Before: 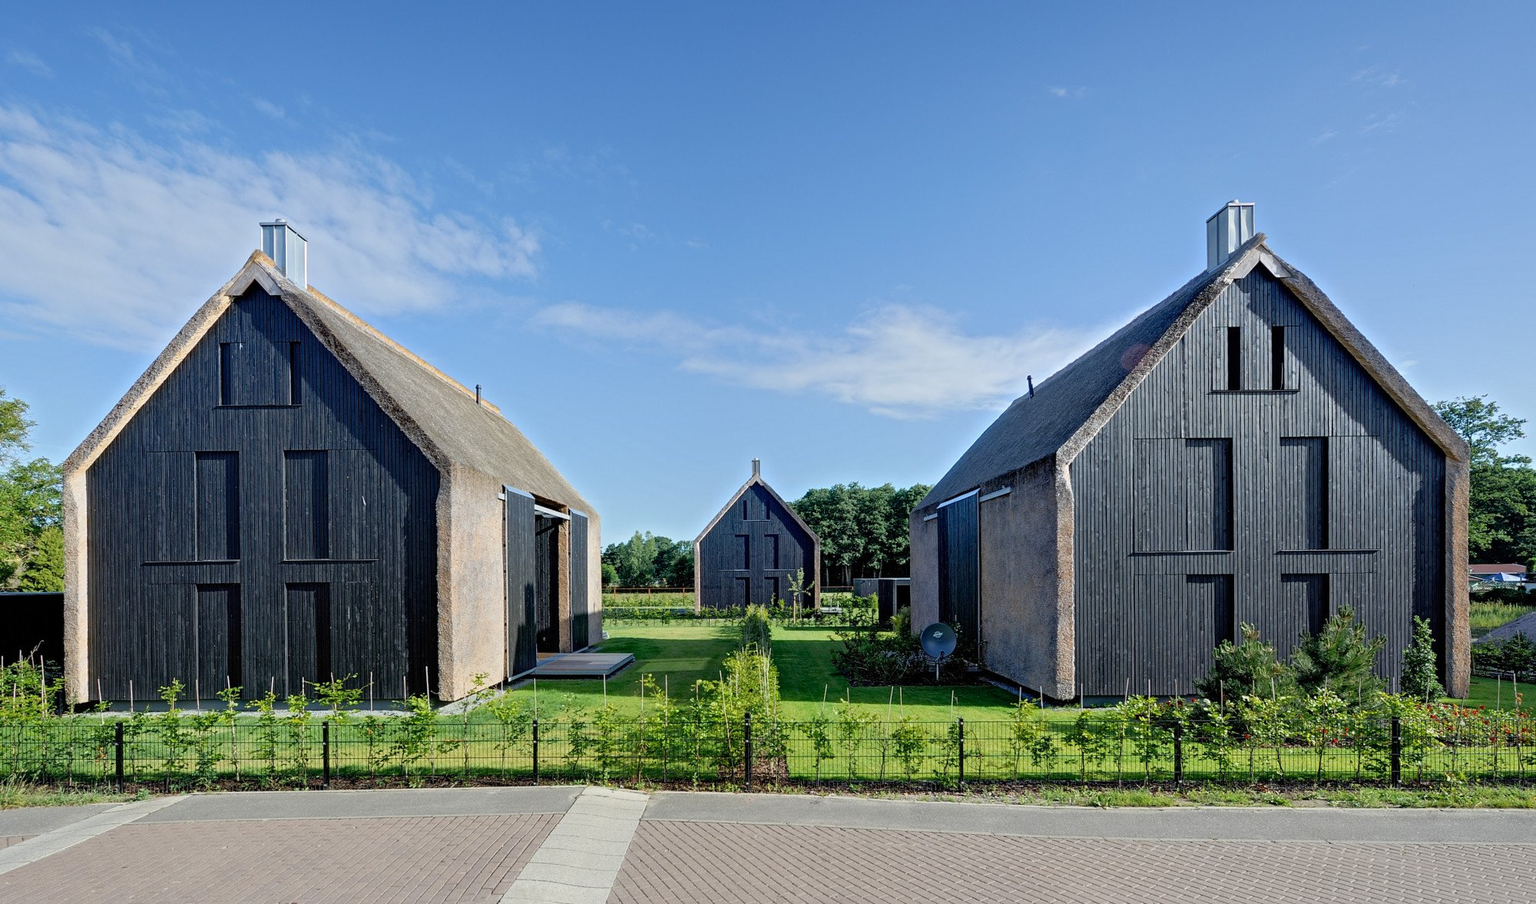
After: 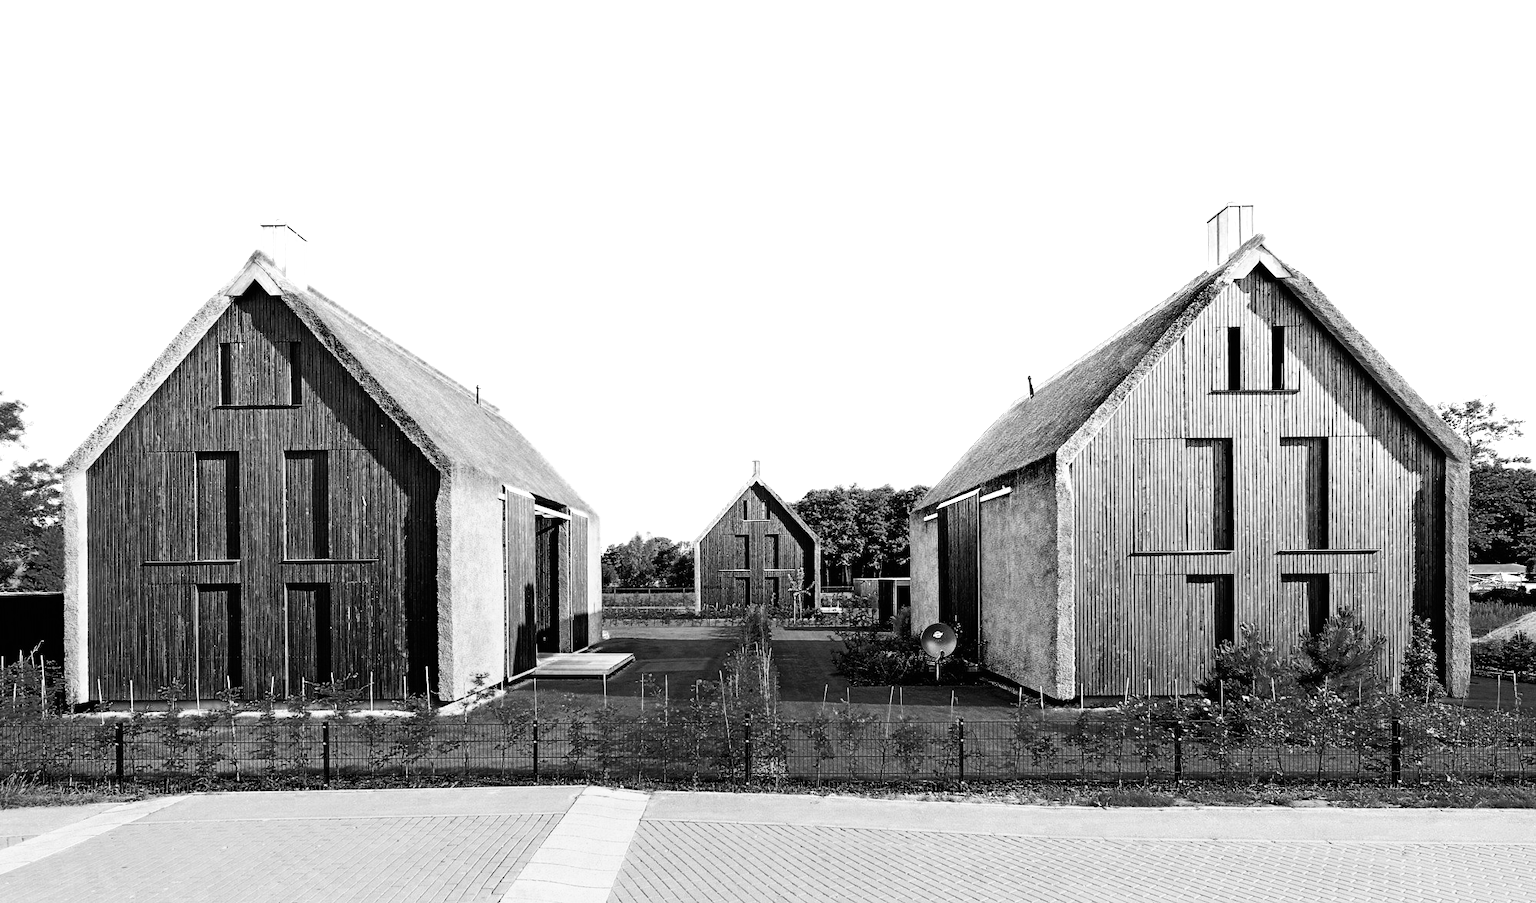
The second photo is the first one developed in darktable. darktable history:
color zones: curves: ch0 [(0.287, 0.048) (0.493, 0.484) (0.737, 0.816)]; ch1 [(0, 0) (0.143, 0) (0.286, 0) (0.429, 0) (0.571, 0) (0.714, 0) (0.857, 0)]
base curve: curves: ch0 [(0, 0) (0.007, 0.004) (0.027, 0.03) (0.046, 0.07) (0.207, 0.54) (0.442, 0.872) (0.673, 0.972) (1, 1)], preserve colors none
